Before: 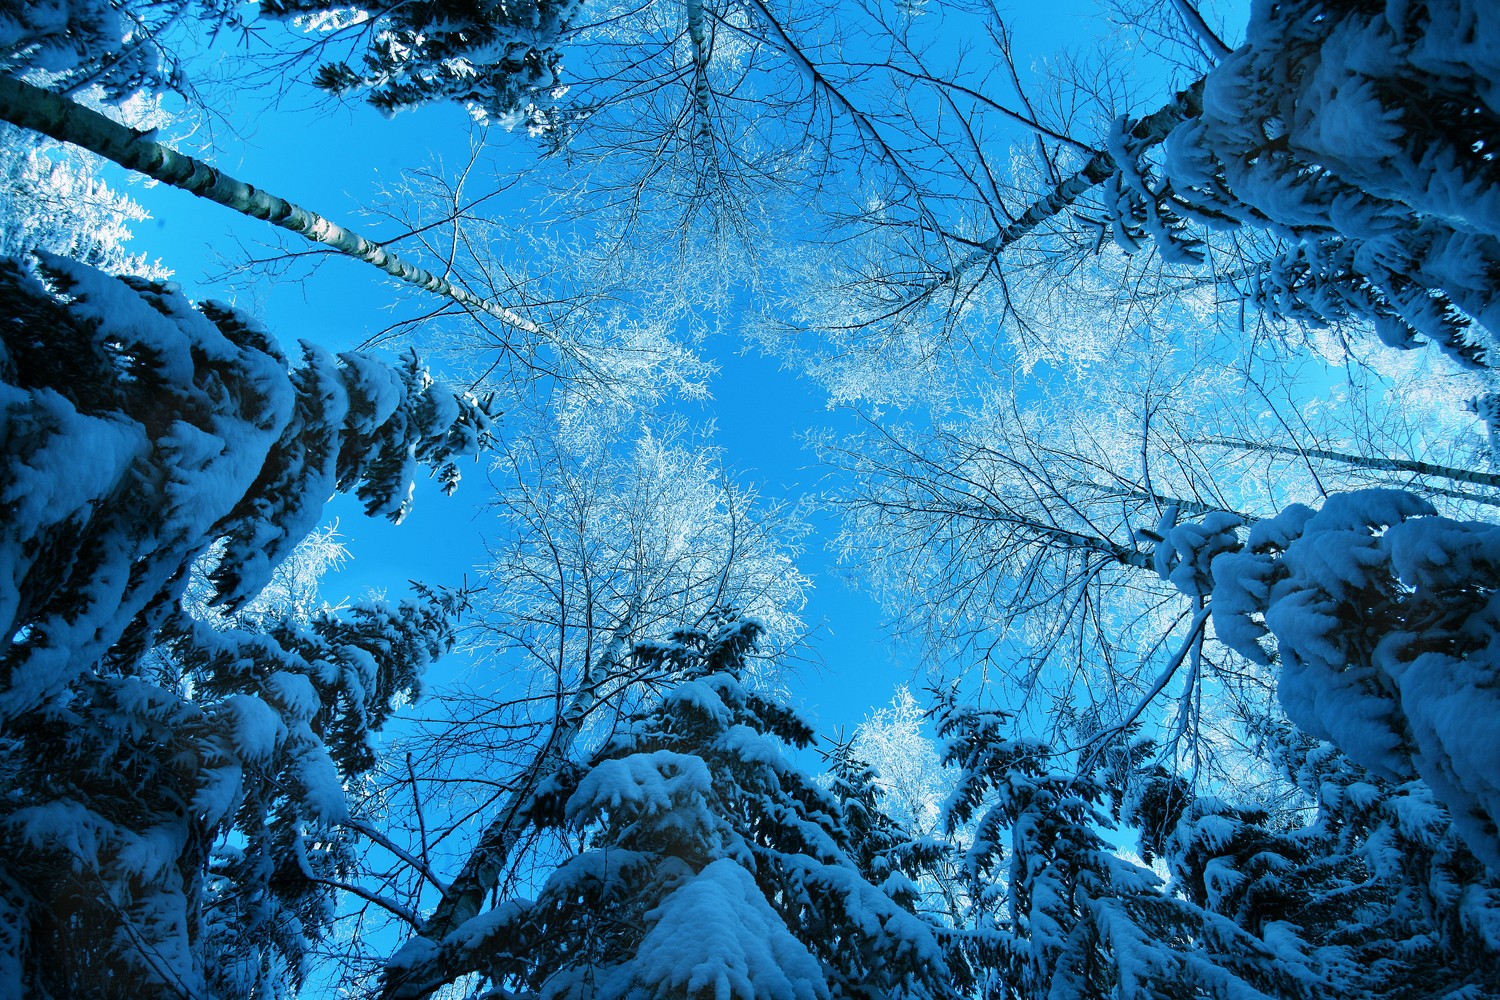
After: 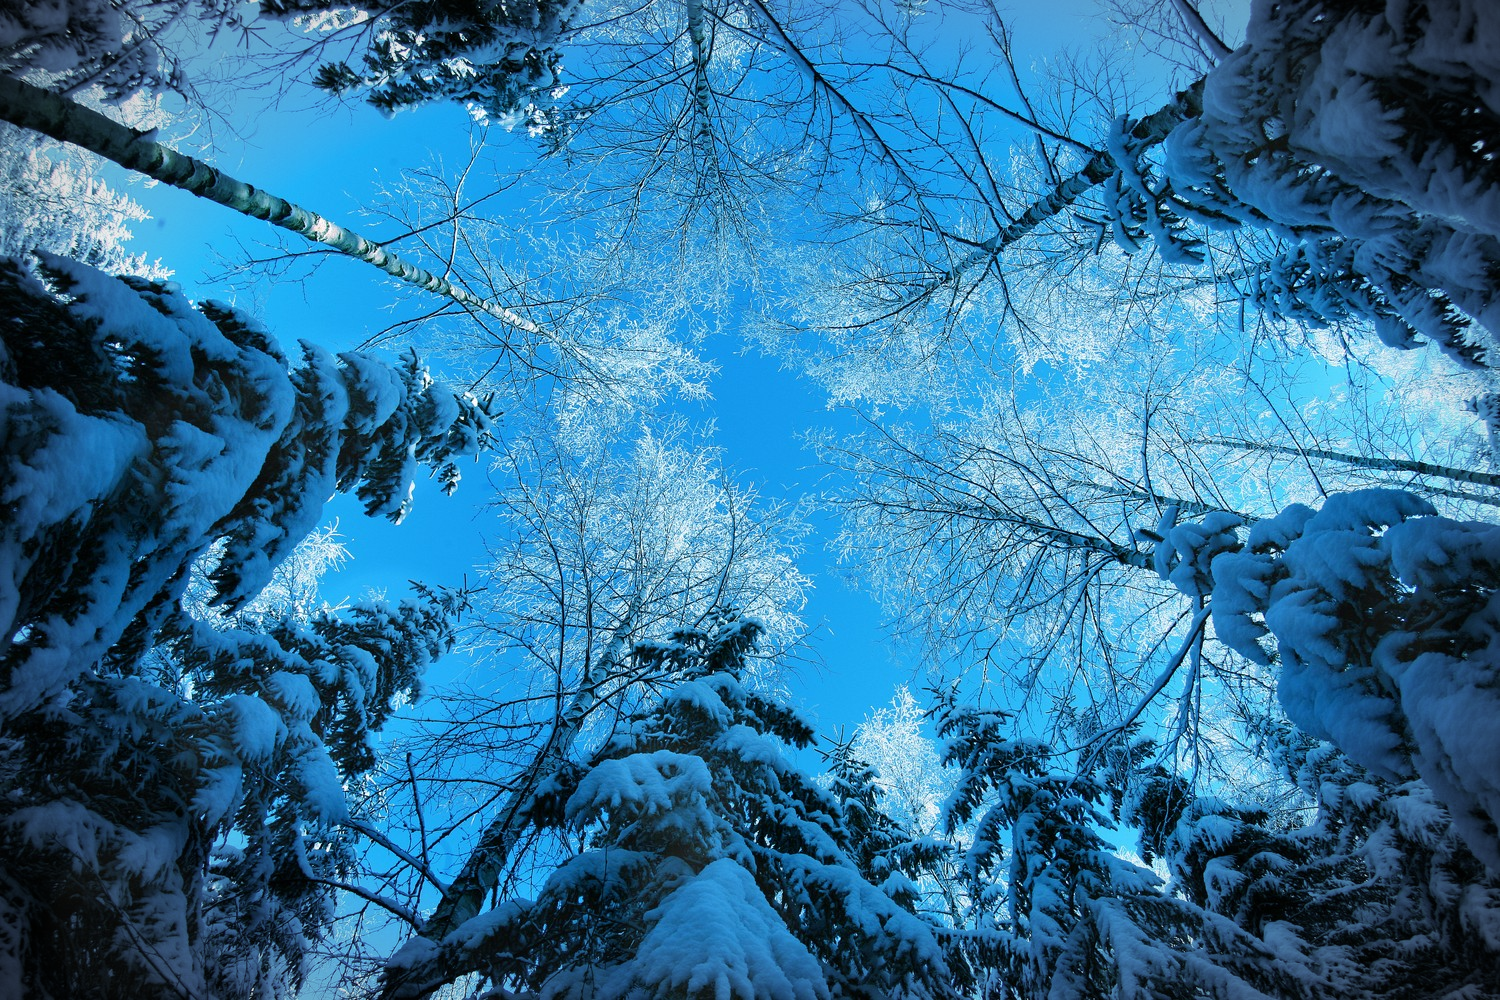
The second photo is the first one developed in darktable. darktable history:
vignetting: fall-off start 87.36%, automatic ratio true
